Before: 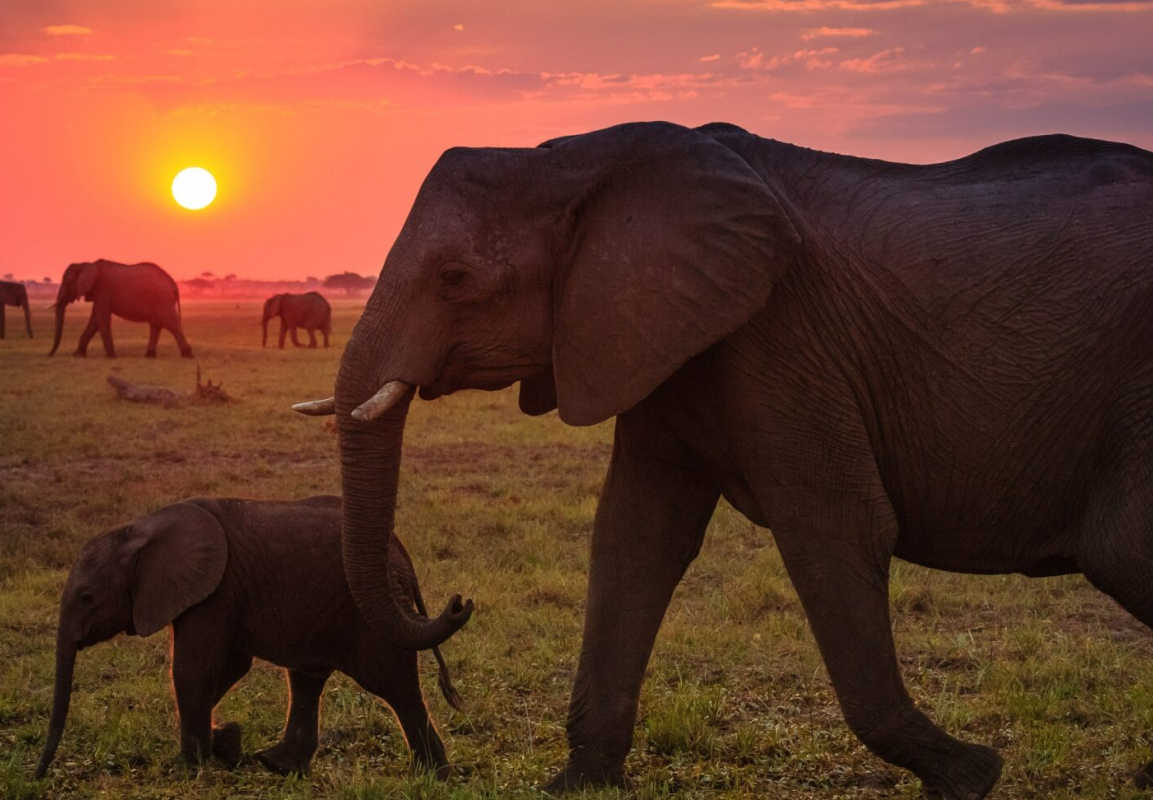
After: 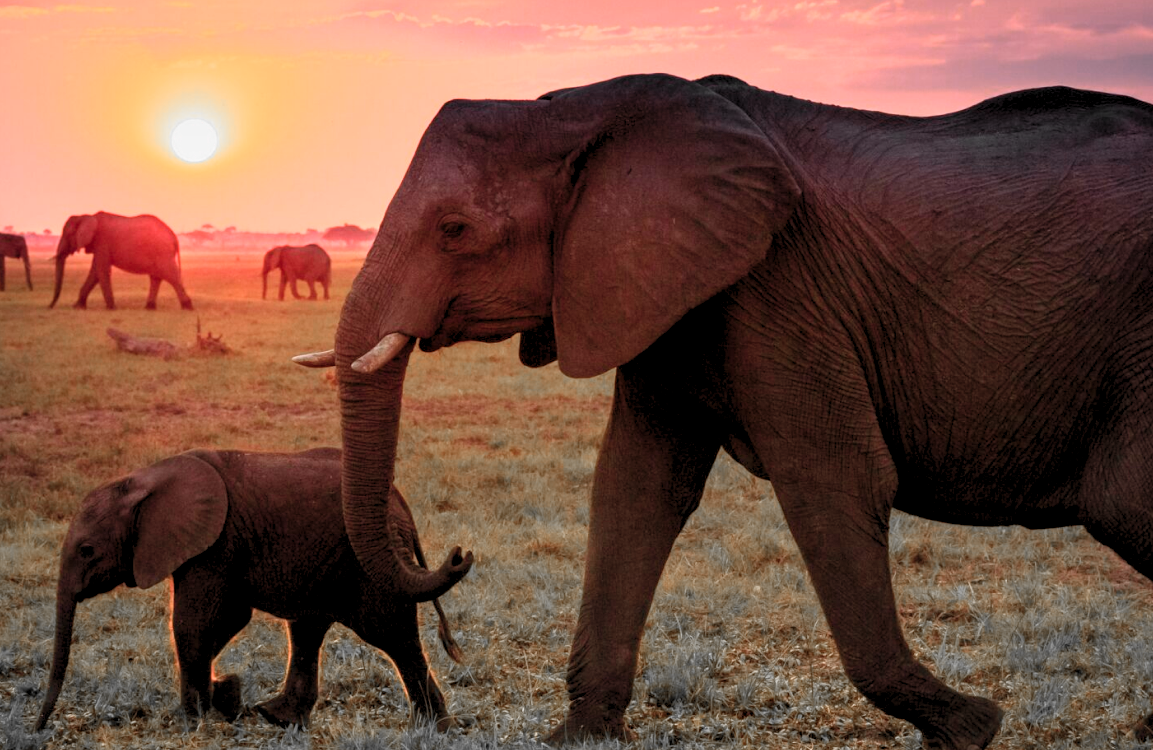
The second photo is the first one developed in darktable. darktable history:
crop and rotate: top 6.25%
graduated density: rotation -0.352°, offset 57.64
color zones: curves: ch0 [(0, 0.65) (0.096, 0.644) (0.221, 0.539) (0.429, 0.5) (0.571, 0.5) (0.714, 0.5) (0.857, 0.5) (1, 0.65)]; ch1 [(0, 0.5) (0.143, 0.5) (0.257, -0.002) (0.429, 0.04) (0.571, -0.001) (0.714, -0.015) (0.857, 0.024) (1, 0.5)]
levels: black 3.83%, white 90.64%, levels [0.044, 0.416, 0.908]
